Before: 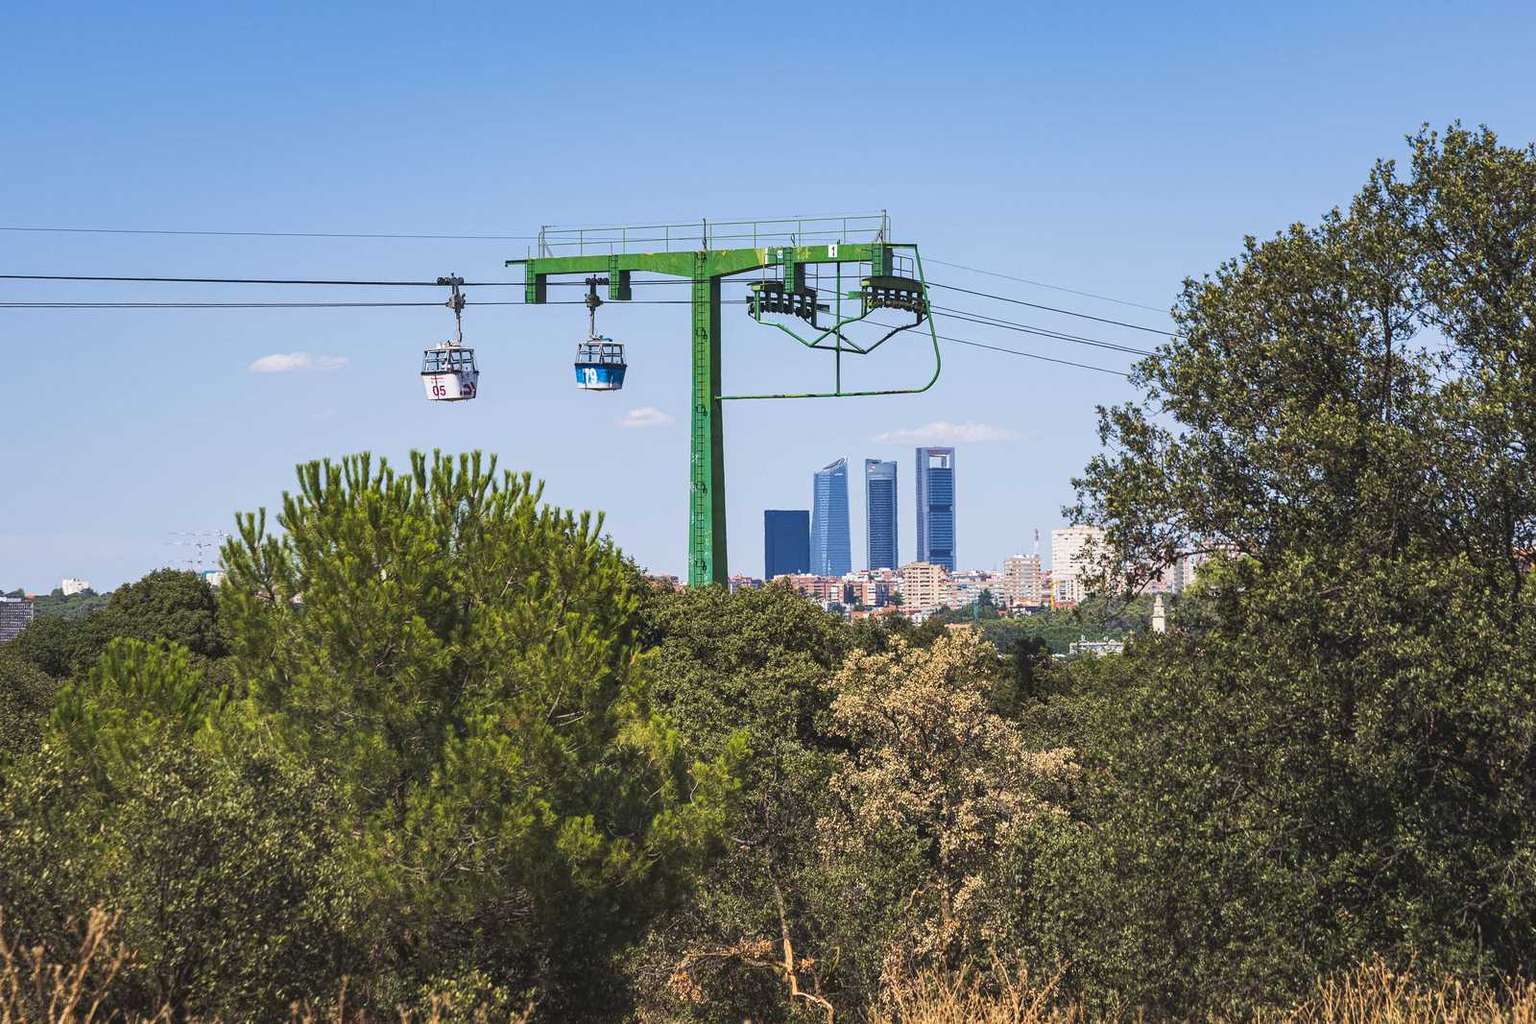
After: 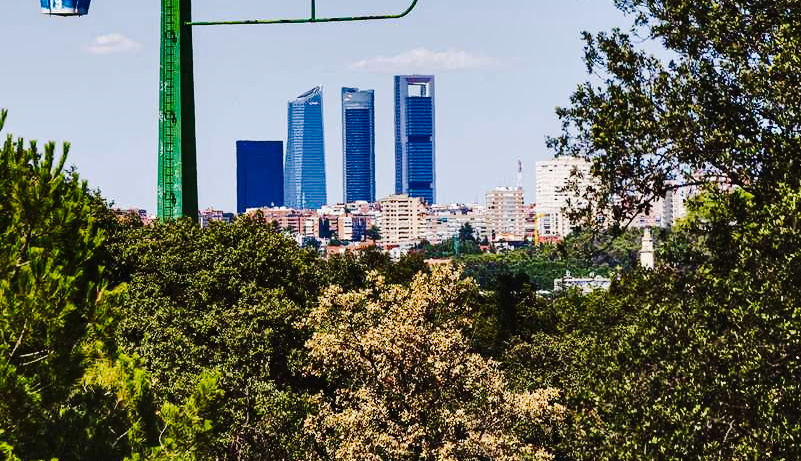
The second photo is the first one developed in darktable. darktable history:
crop: left 35.048%, top 36.735%, right 14.873%, bottom 20.057%
contrast brightness saturation: contrast 0.127, brightness -0.228, saturation 0.144
shadows and highlights: low approximation 0.01, soften with gaussian
tone curve: curves: ch0 [(0, 0) (0.003, 0.013) (0.011, 0.016) (0.025, 0.021) (0.044, 0.029) (0.069, 0.039) (0.1, 0.056) (0.136, 0.085) (0.177, 0.14) (0.224, 0.201) (0.277, 0.28) (0.335, 0.372) (0.399, 0.475) (0.468, 0.567) (0.543, 0.643) (0.623, 0.722) (0.709, 0.801) (0.801, 0.859) (0.898, 0.927) (1, 1)], preserve colors none
